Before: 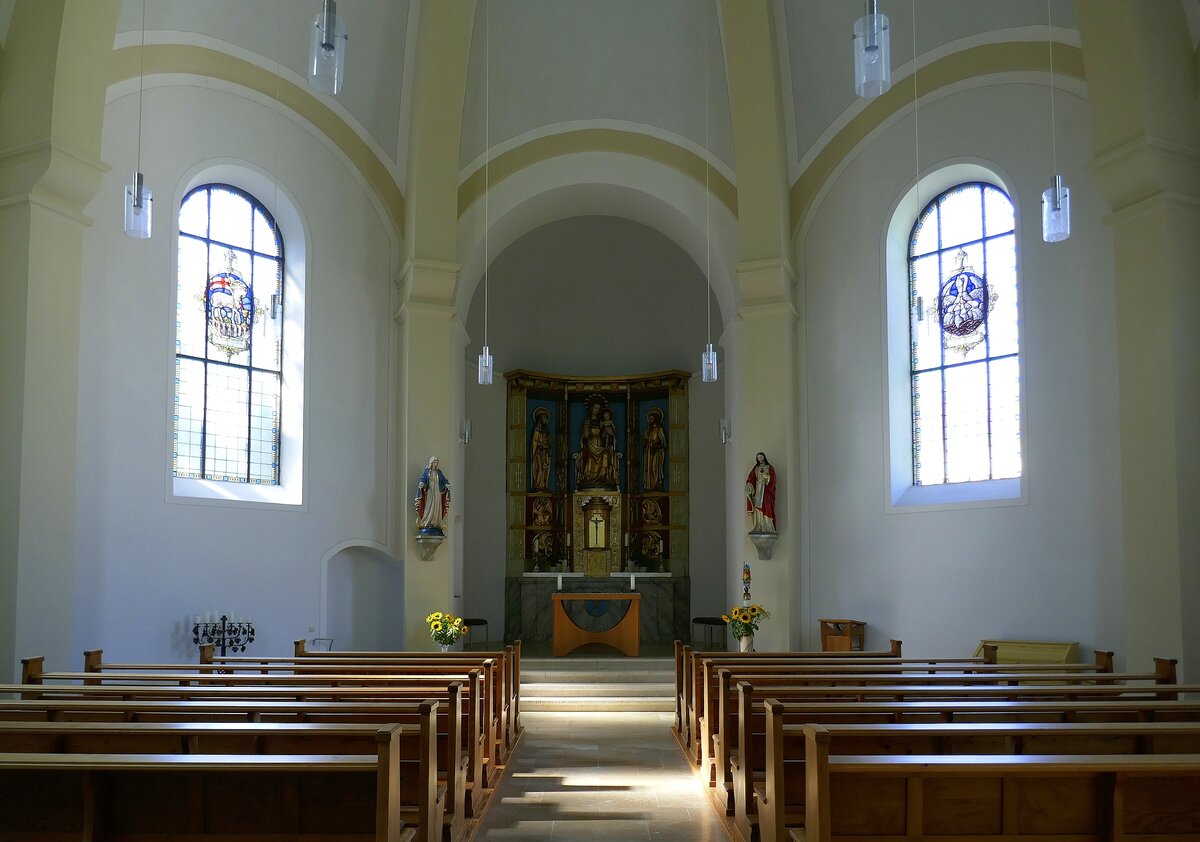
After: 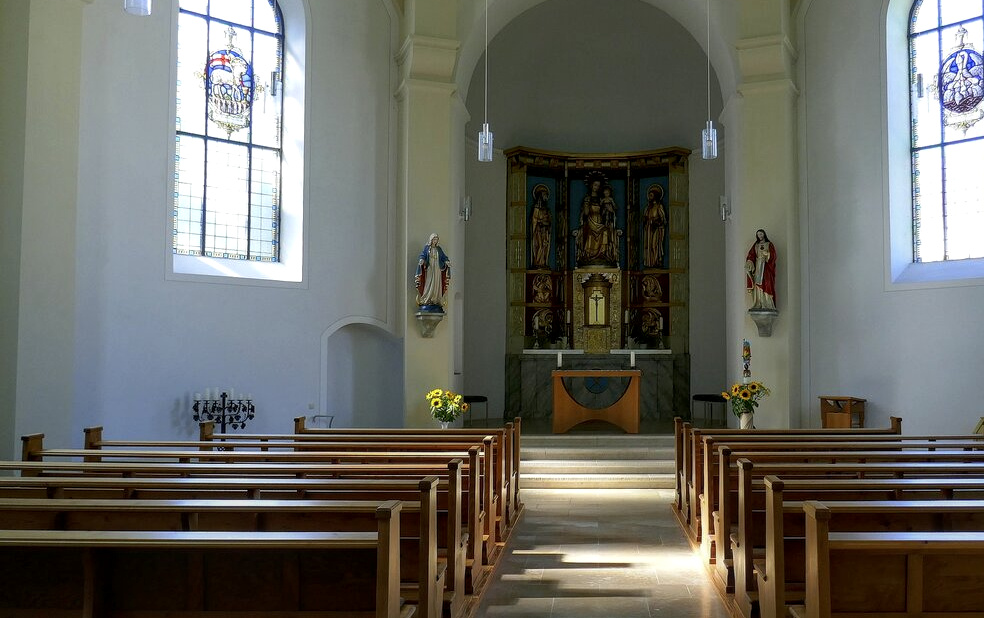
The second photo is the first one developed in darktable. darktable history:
local contrast: on, module defaults
crop: top 26.531%, right 17.959%
